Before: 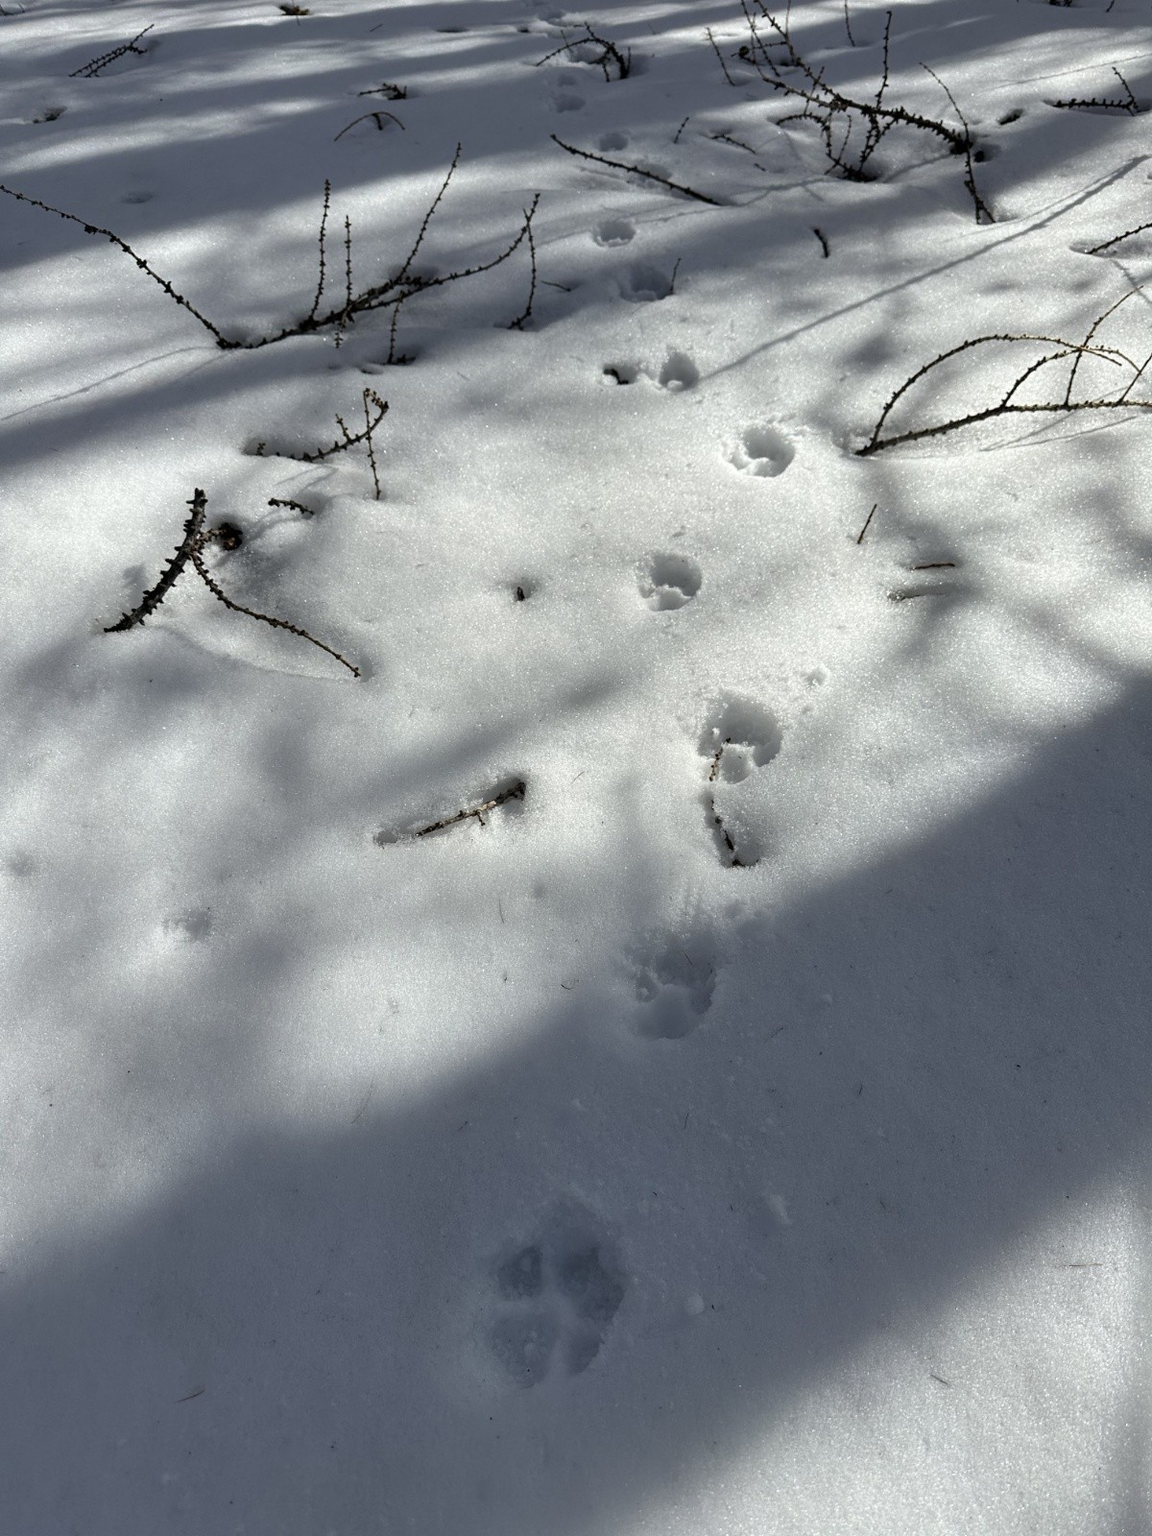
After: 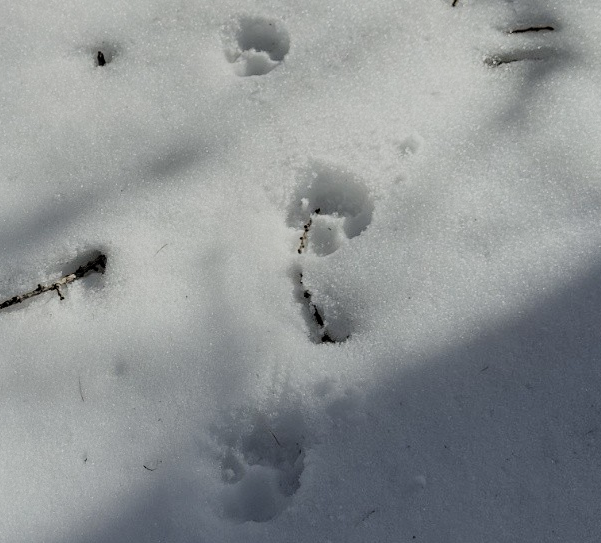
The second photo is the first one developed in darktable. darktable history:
crop: left 36.823%, top 35.002%, right 13.078%, bottom 31.023%
filmic rgb: black relative exposure -6.2 EV, white relative exposure 6.97 EV, threshold 5.95 EV, hardness 2.24, enable highlight reconstruction true
